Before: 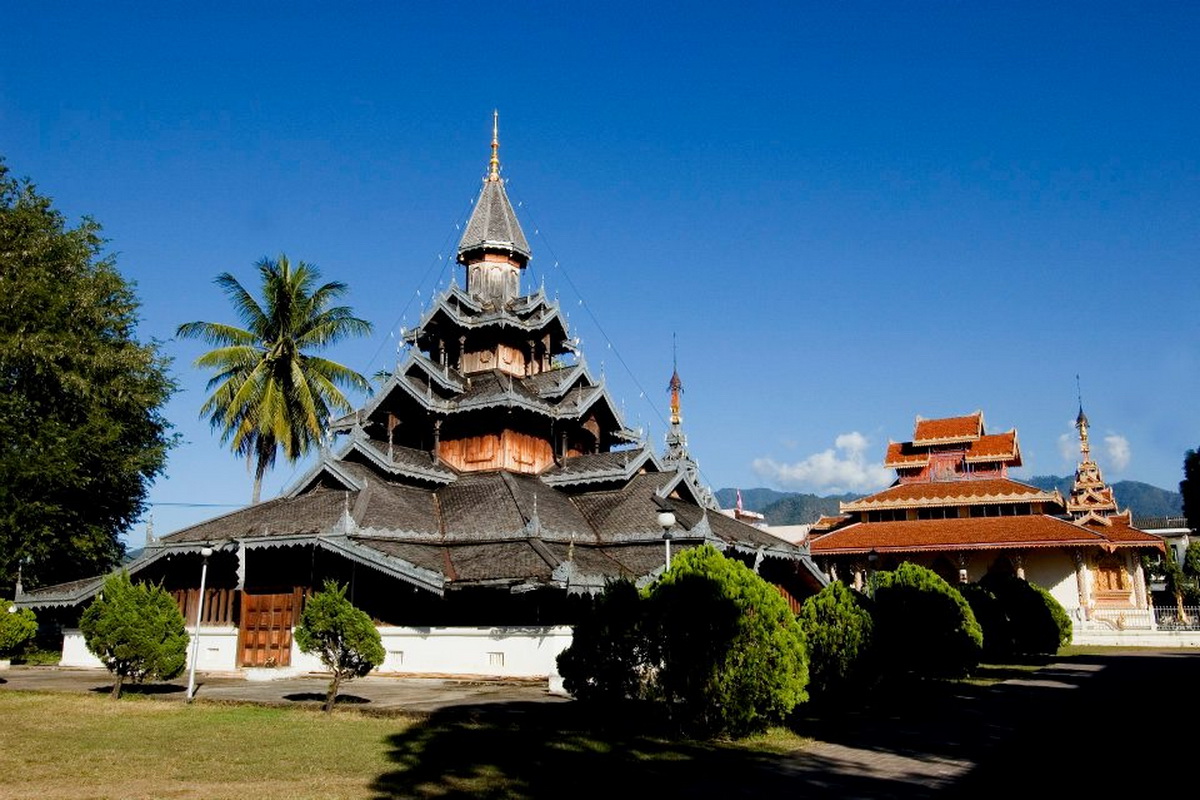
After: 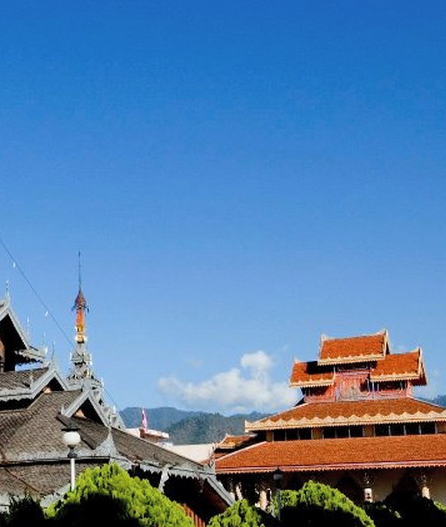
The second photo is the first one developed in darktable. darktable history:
contrast brightness saturation: contrast 0.054, brightness 0.067, saturation 0.011
crop and rotate: left 49.617%, top 10.15%, right 13.184%, bottom 23.865%
shadows and highlights: shadows 47.22, highlights -42.48, soften with gaussian
